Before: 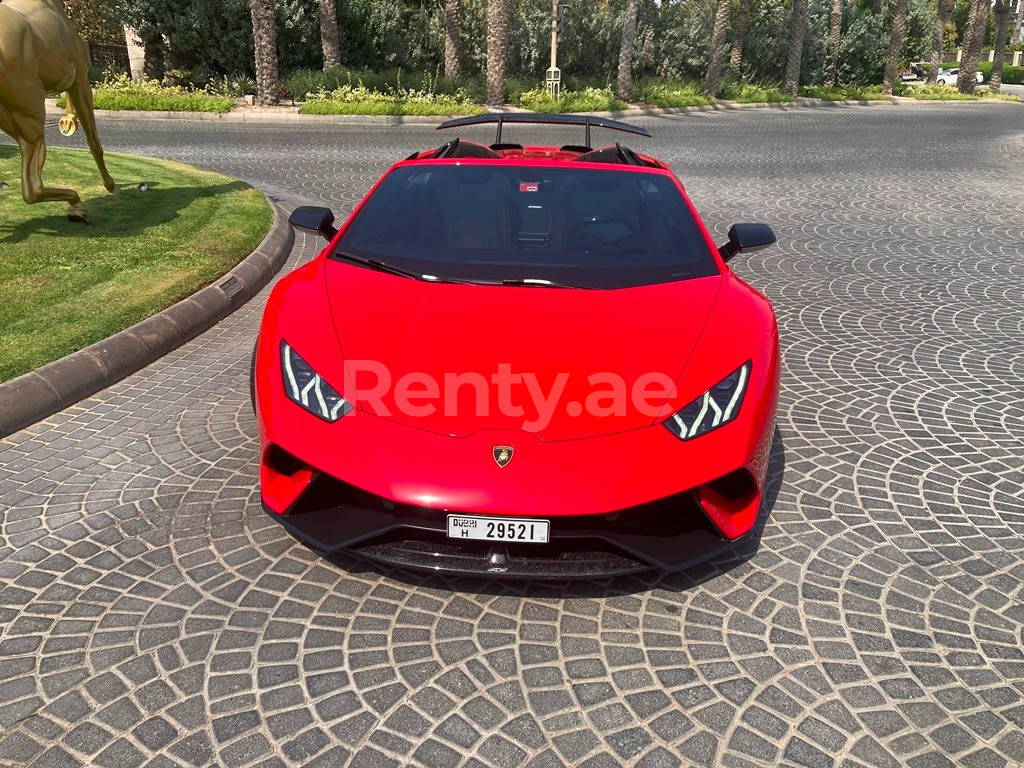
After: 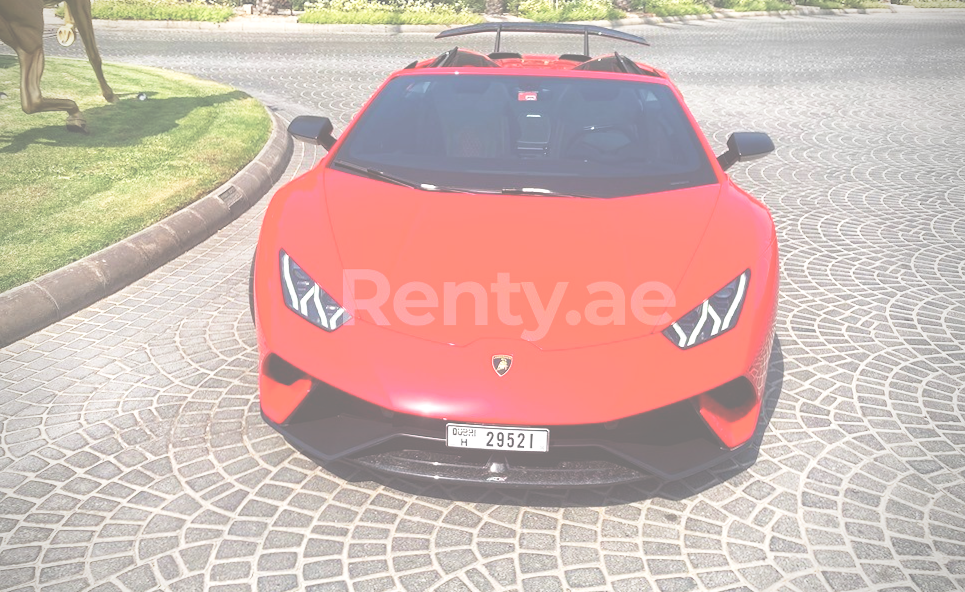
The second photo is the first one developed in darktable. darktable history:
exposure: black level correction -0.072, exposure 0.503 EV, compensate highlight preservation false
base curve: curves: ch0 [(0, 0) (0.028, 0.03) (0.121, 0.232) (0.46, 0.748) (0.859, 0.968) (1, 1)], preserve colors none
crop and rotate: angle 0.108°, top 11.824%, right 5.478%, bottom 10.889%
vignetting: center (-0.032, -0.035)
